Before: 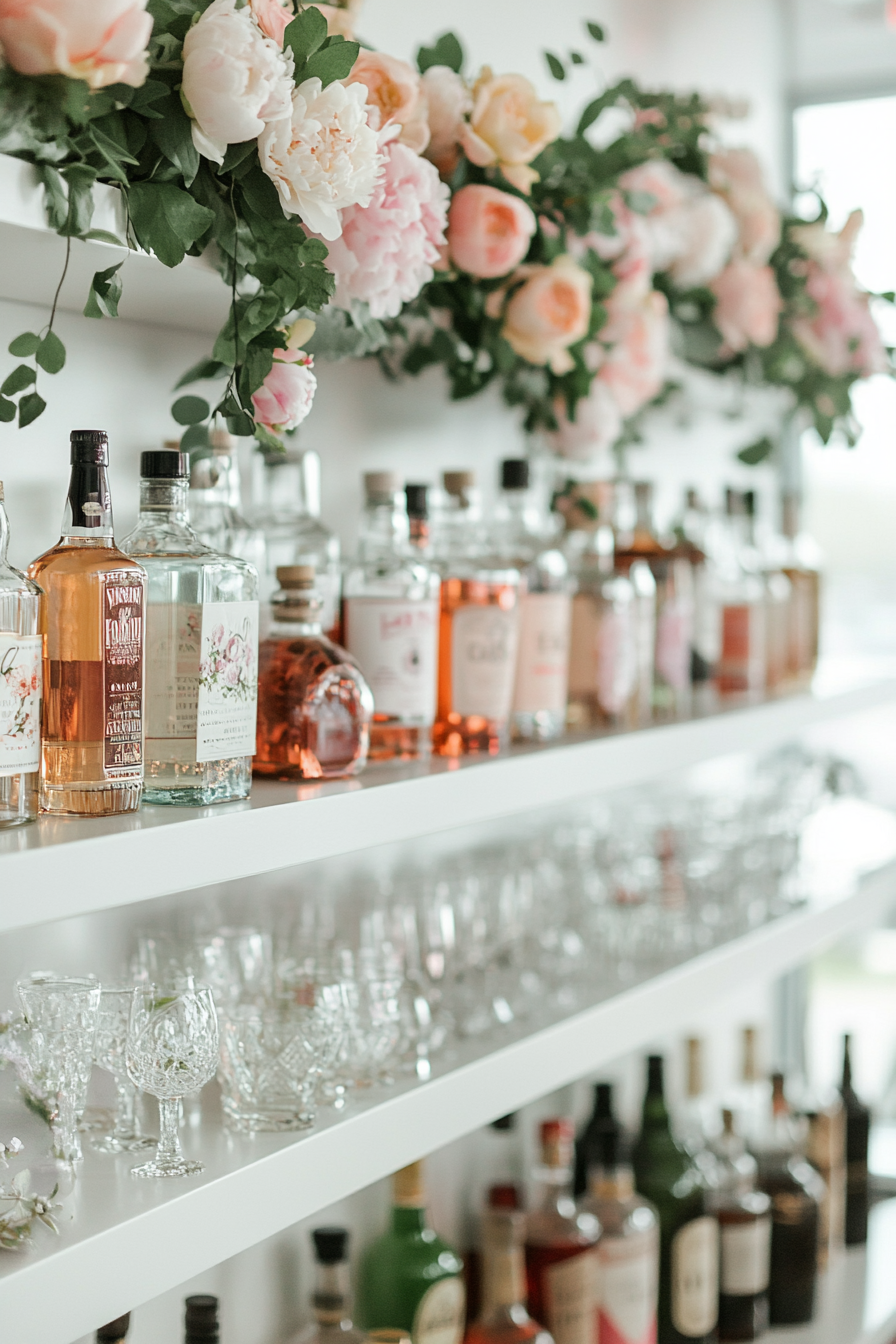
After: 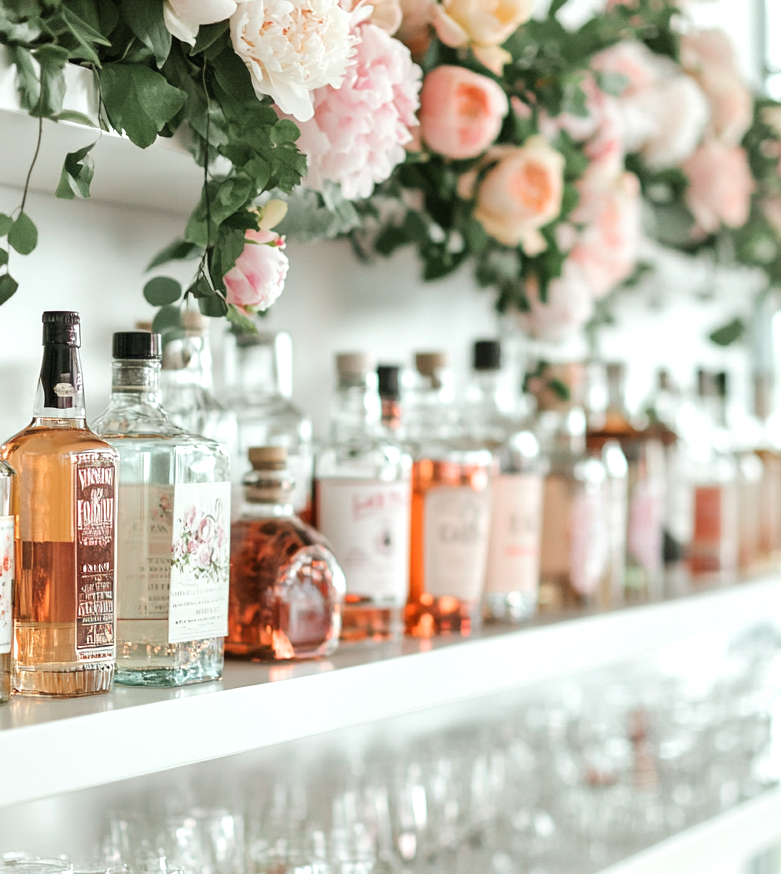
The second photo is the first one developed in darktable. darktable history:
crop: left 3.133%, top 8.907%, right 9.649%, bottom 26.001%
exposure: exposure 0.375 EV, compensate highlight preservation false
